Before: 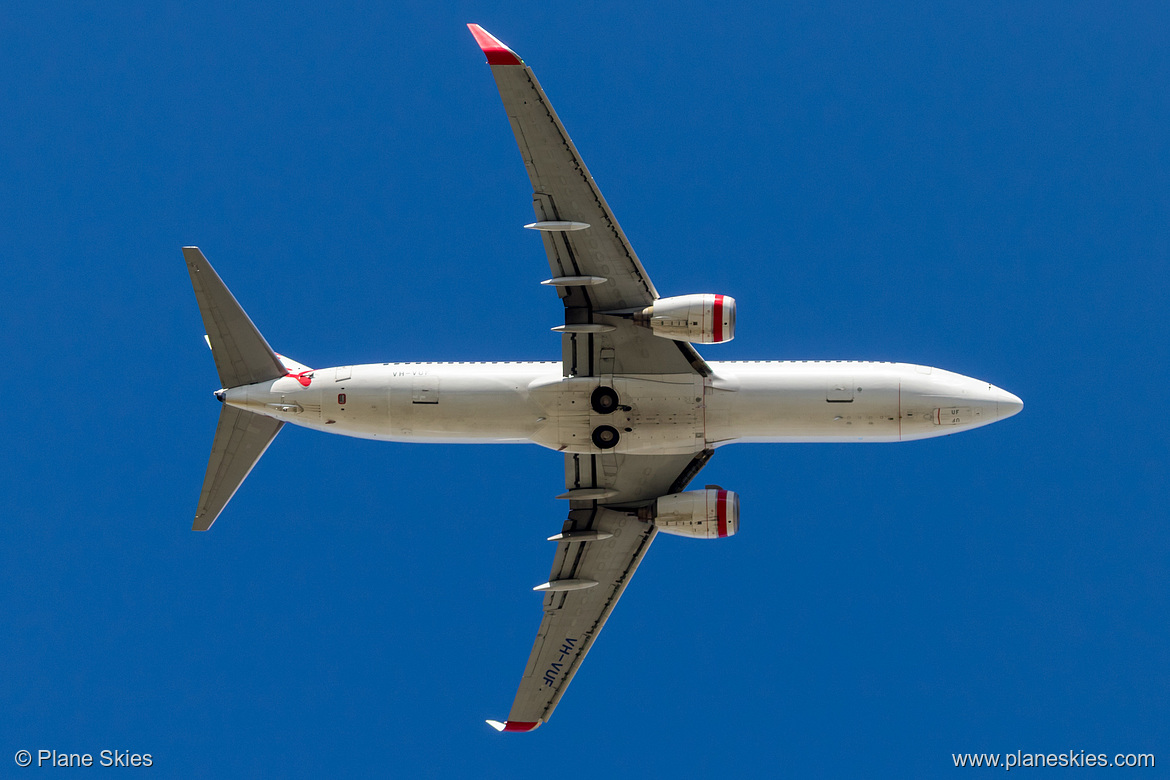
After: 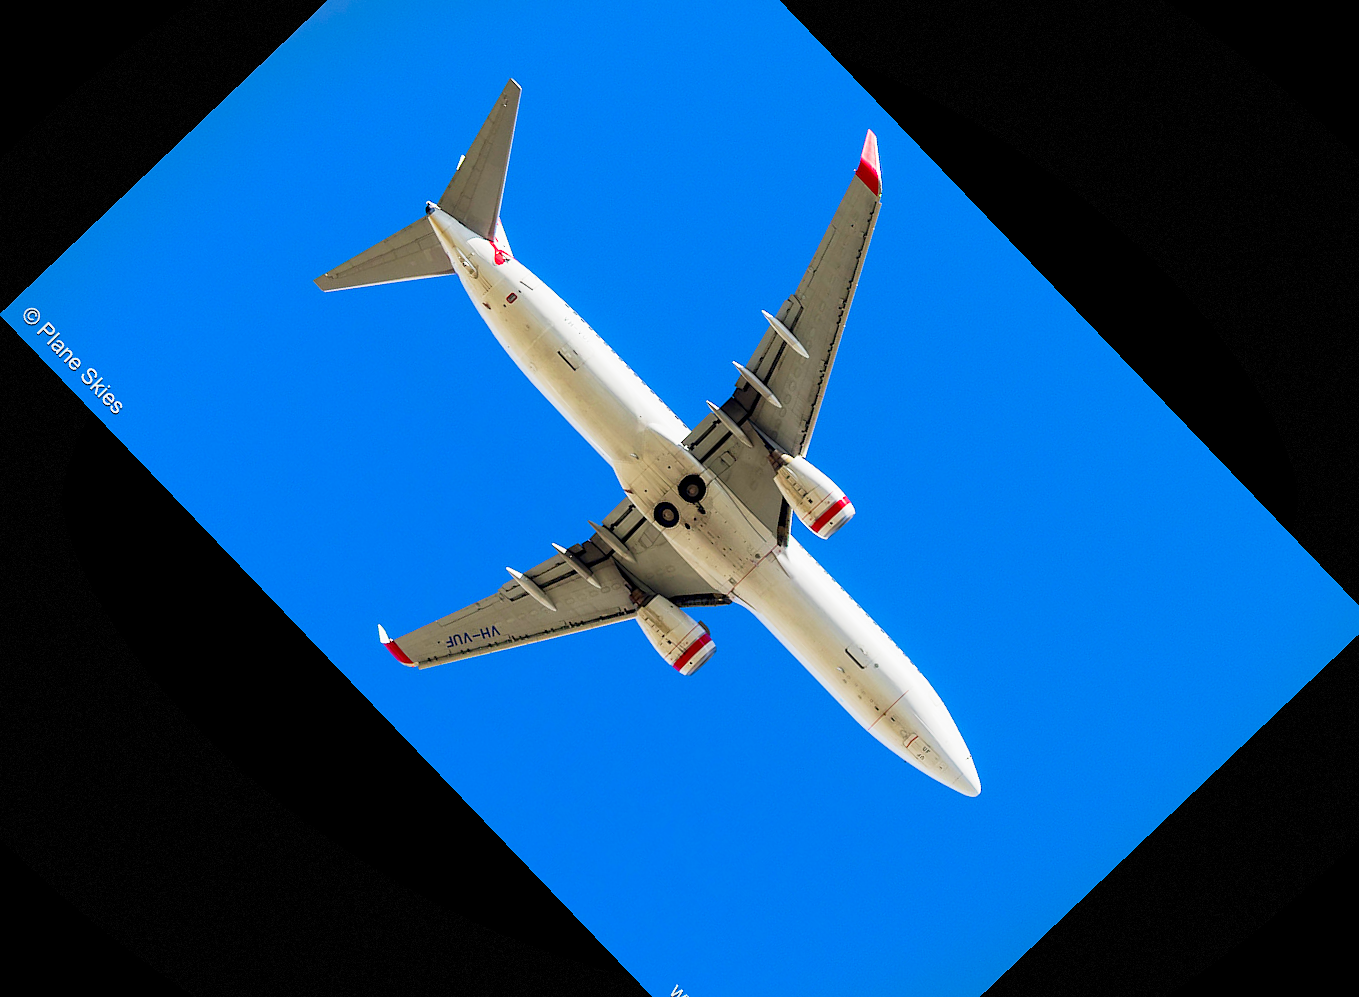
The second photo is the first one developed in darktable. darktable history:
vignetting: fall-off start 91%, fall-off radius 39.39%, brightness -0.182, saturation -0.3, width/height ratio 1.219, shape 1.3, dithering 8-bit output, unbound false
exposure: black level correction 0.001, exposure 0.5 EV, compensate exposure bias true, compensate highlight preservation false
base curve: curves: ch0 [(0, 0) (0.088, 0.125) (0.176, 0.251) (0.354, 0.501) (0.613, 0.749) (1, 0.877)], preserve colors none
color correction: saturation 1.34
crop and rotate: angle -46.26°, top 16.234%, right 0.912%, bottom 11.704%
sharpen: radius 1, threshold 1
